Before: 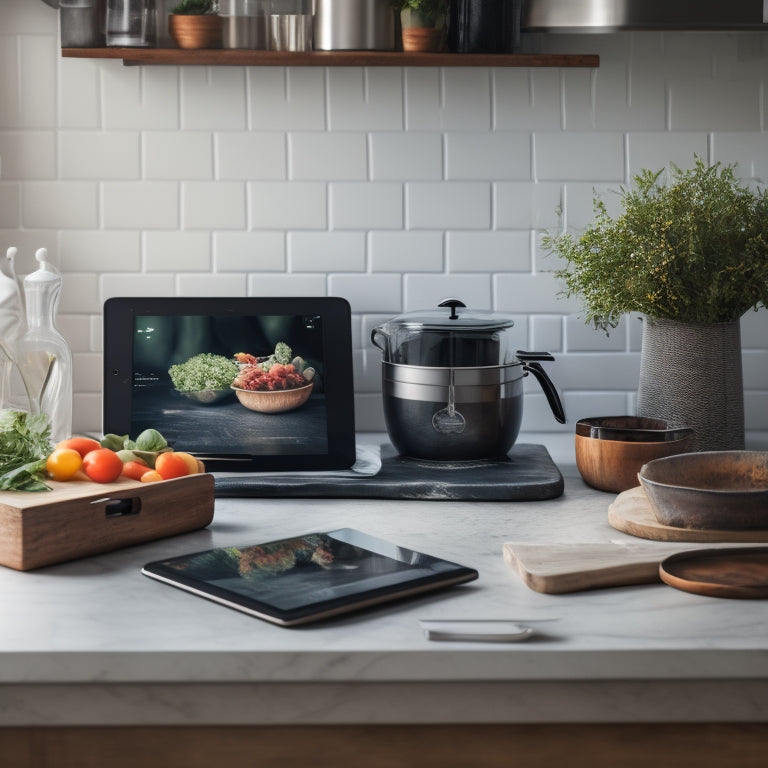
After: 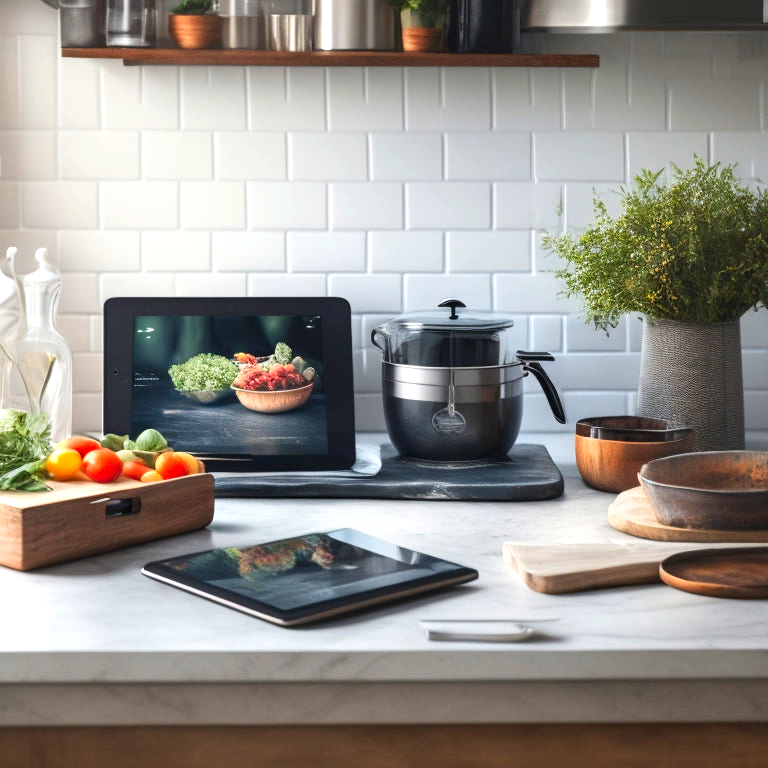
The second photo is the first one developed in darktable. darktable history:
contrast brightness saturation: contrast 0.08, saturation 0.2
shadows and highlights: radius 121.13, shadows 21.4, white point adjustment -9.72, highlights -14.39, soften with gaussian
exposure: exposure 1.061 EV, compensate highlight preservation false
